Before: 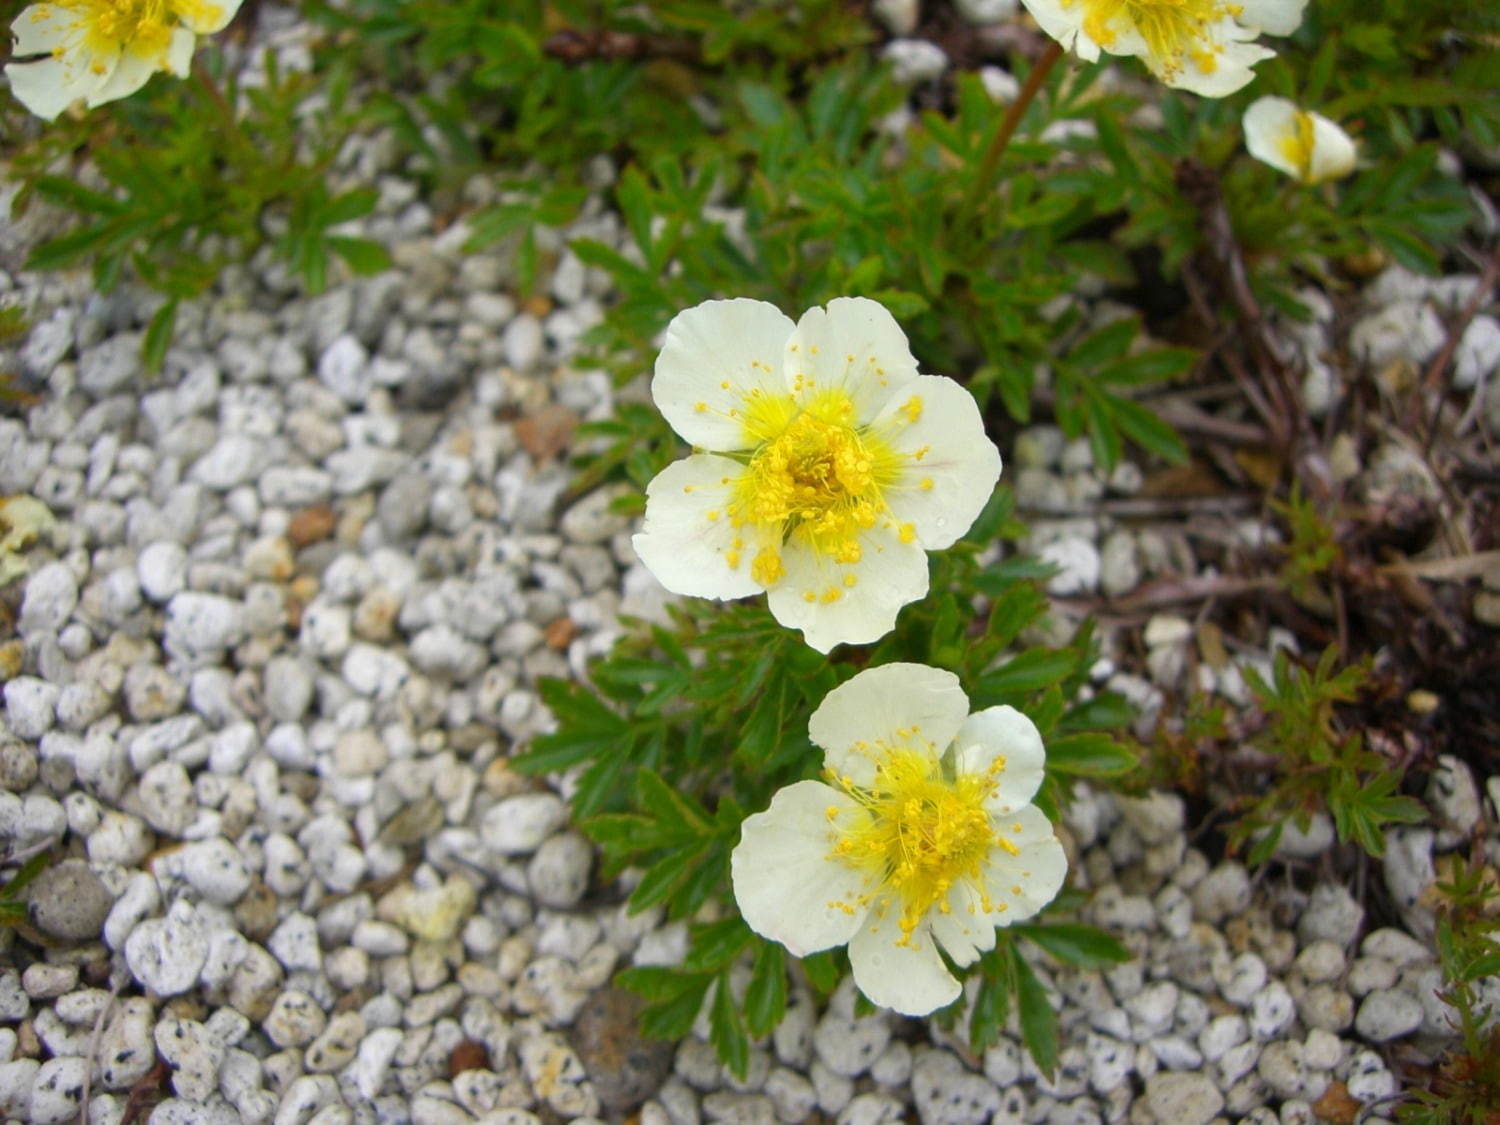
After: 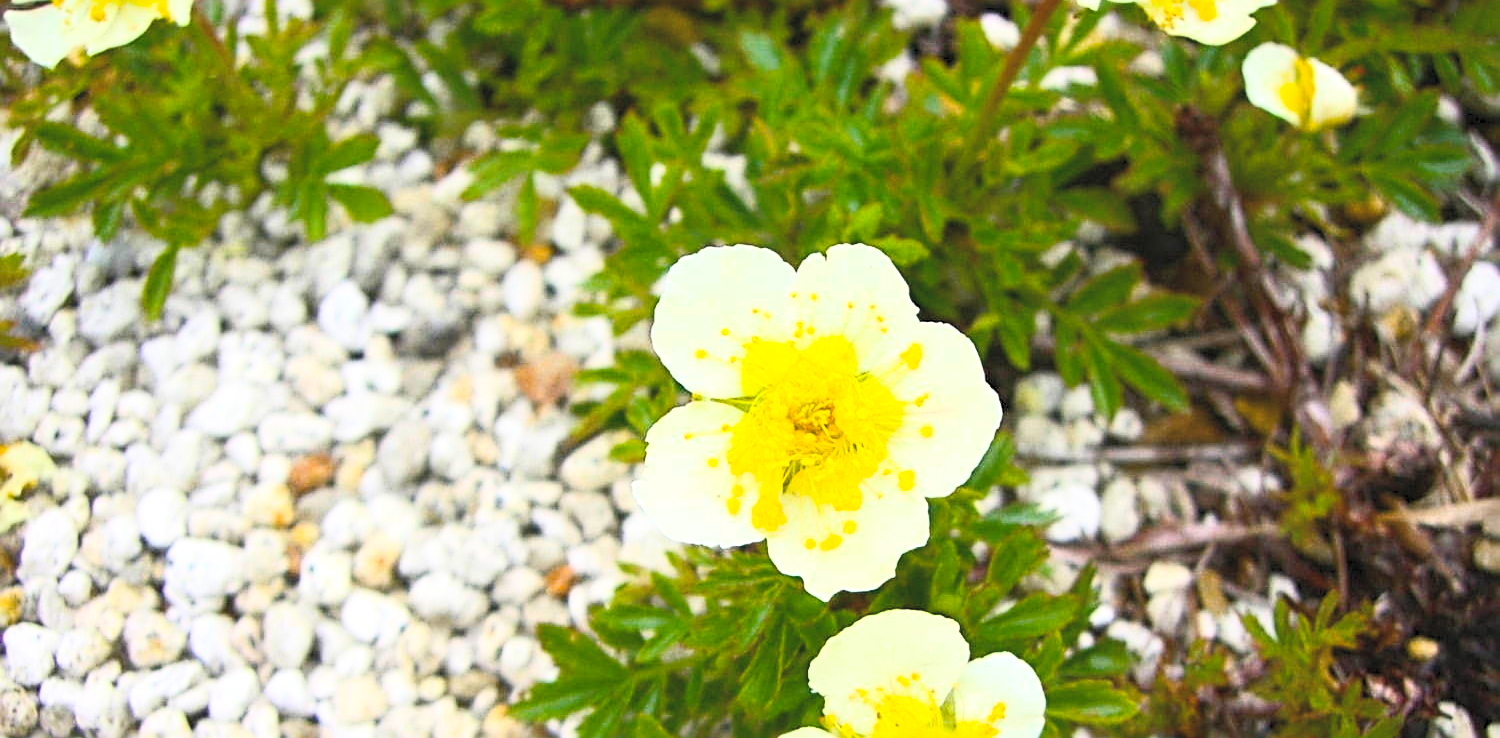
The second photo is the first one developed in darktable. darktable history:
crop and rotate: top 4.74%, bottom 29.602%
exposure: exposure 0.426 EV, compensate exposure bias true, compensate highlight preservation false
sharpen: radius 2.821, amount 0.724
color balance rgb: perceptual saturation grading › global saturation 25.122%, saturation formula JzAzBz (2021)
contrast brightness saturation: contrast 0.376, brightness 0.543
